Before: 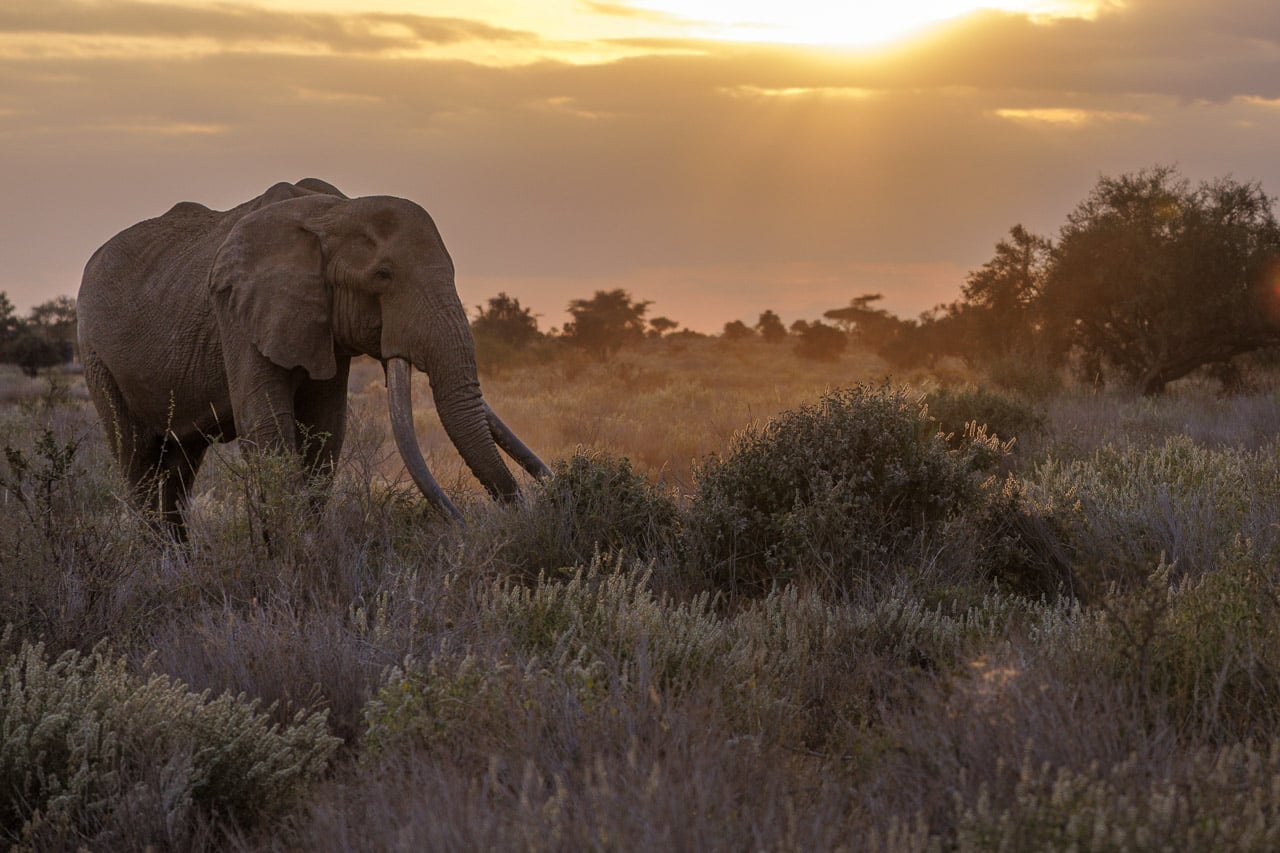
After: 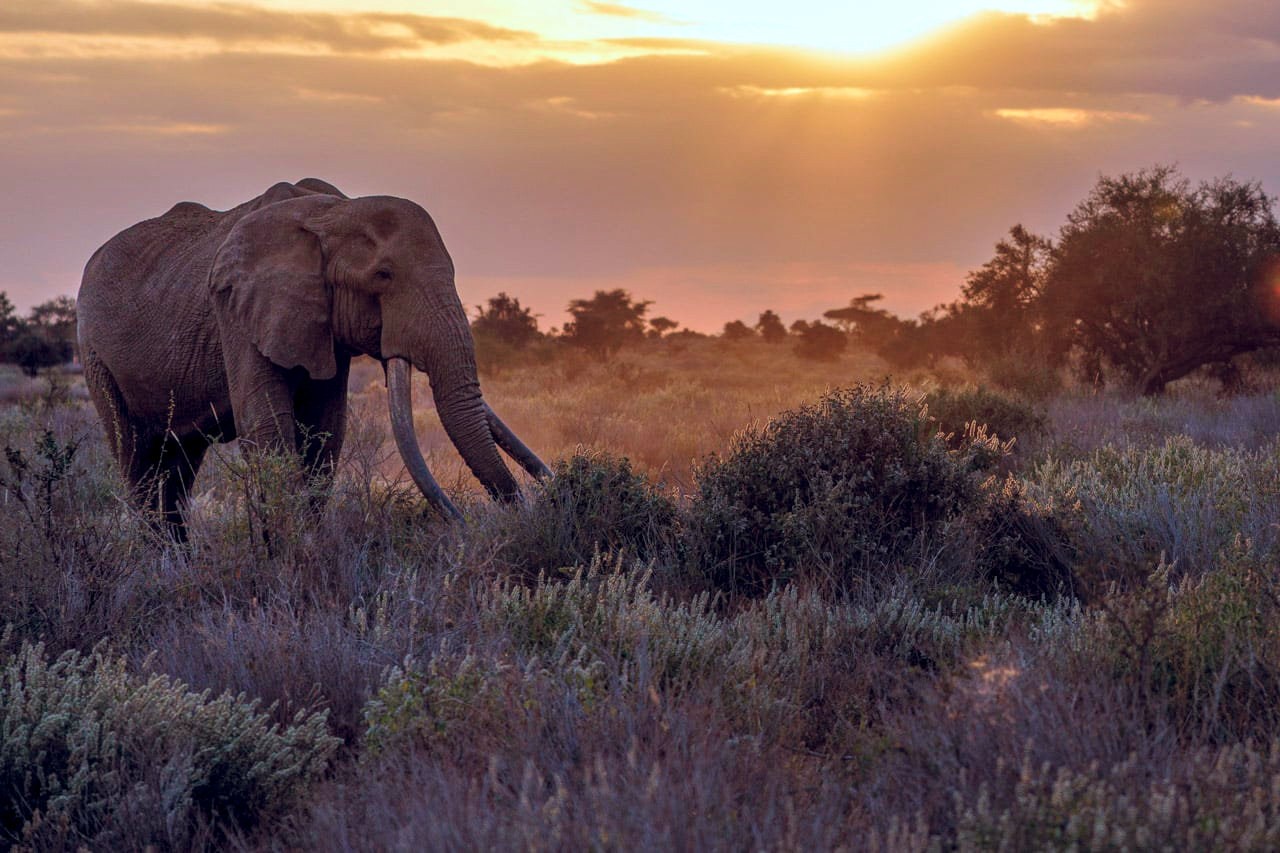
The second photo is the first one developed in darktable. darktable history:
color balance rgb: shadows lift › hue 87.51°, highlights gain › chroma 1.35%, highlights gain › hue 55.1°, global offset › chroma 0.13%, global offset › hue 253.66°, perceptual saturation grading › global saturation 16.38%
velvia: on, module defaults
color correction: highlights a* -9.73, highlights b* -21.22
local contrast: on, module defaults
